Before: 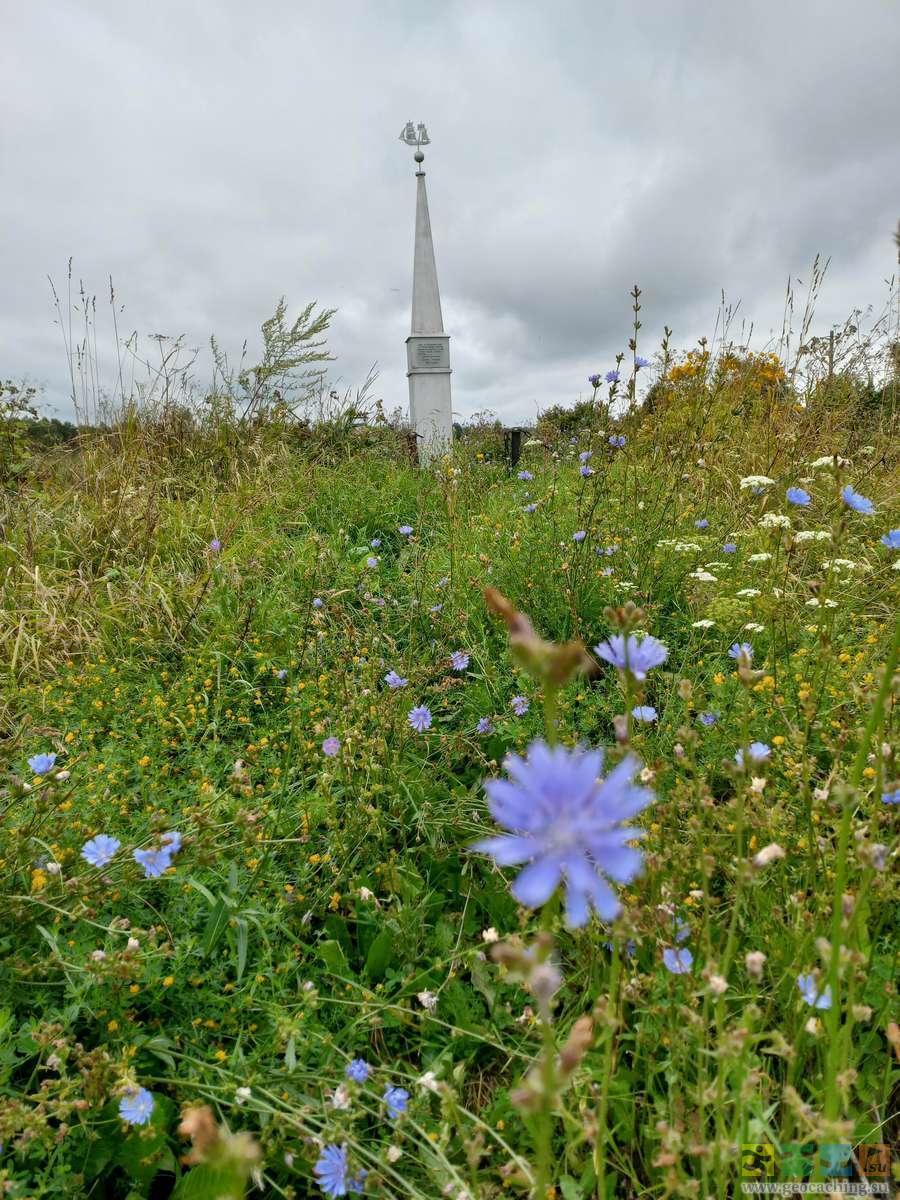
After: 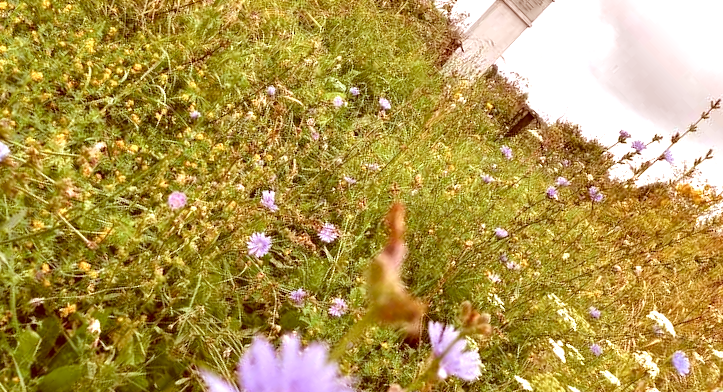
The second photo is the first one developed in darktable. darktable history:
crop and rotate: angle -46.07°, top 16.453%, right 0.806%, bottom 11.711%
exposure: black level correction 0, exposure 1.001 EV, compensate highlight preservation false
color correction: highlights a* 9.16, highlights b* 8.59, shadows a* 39.62, shadows b* 39.78, saturation 0.793
